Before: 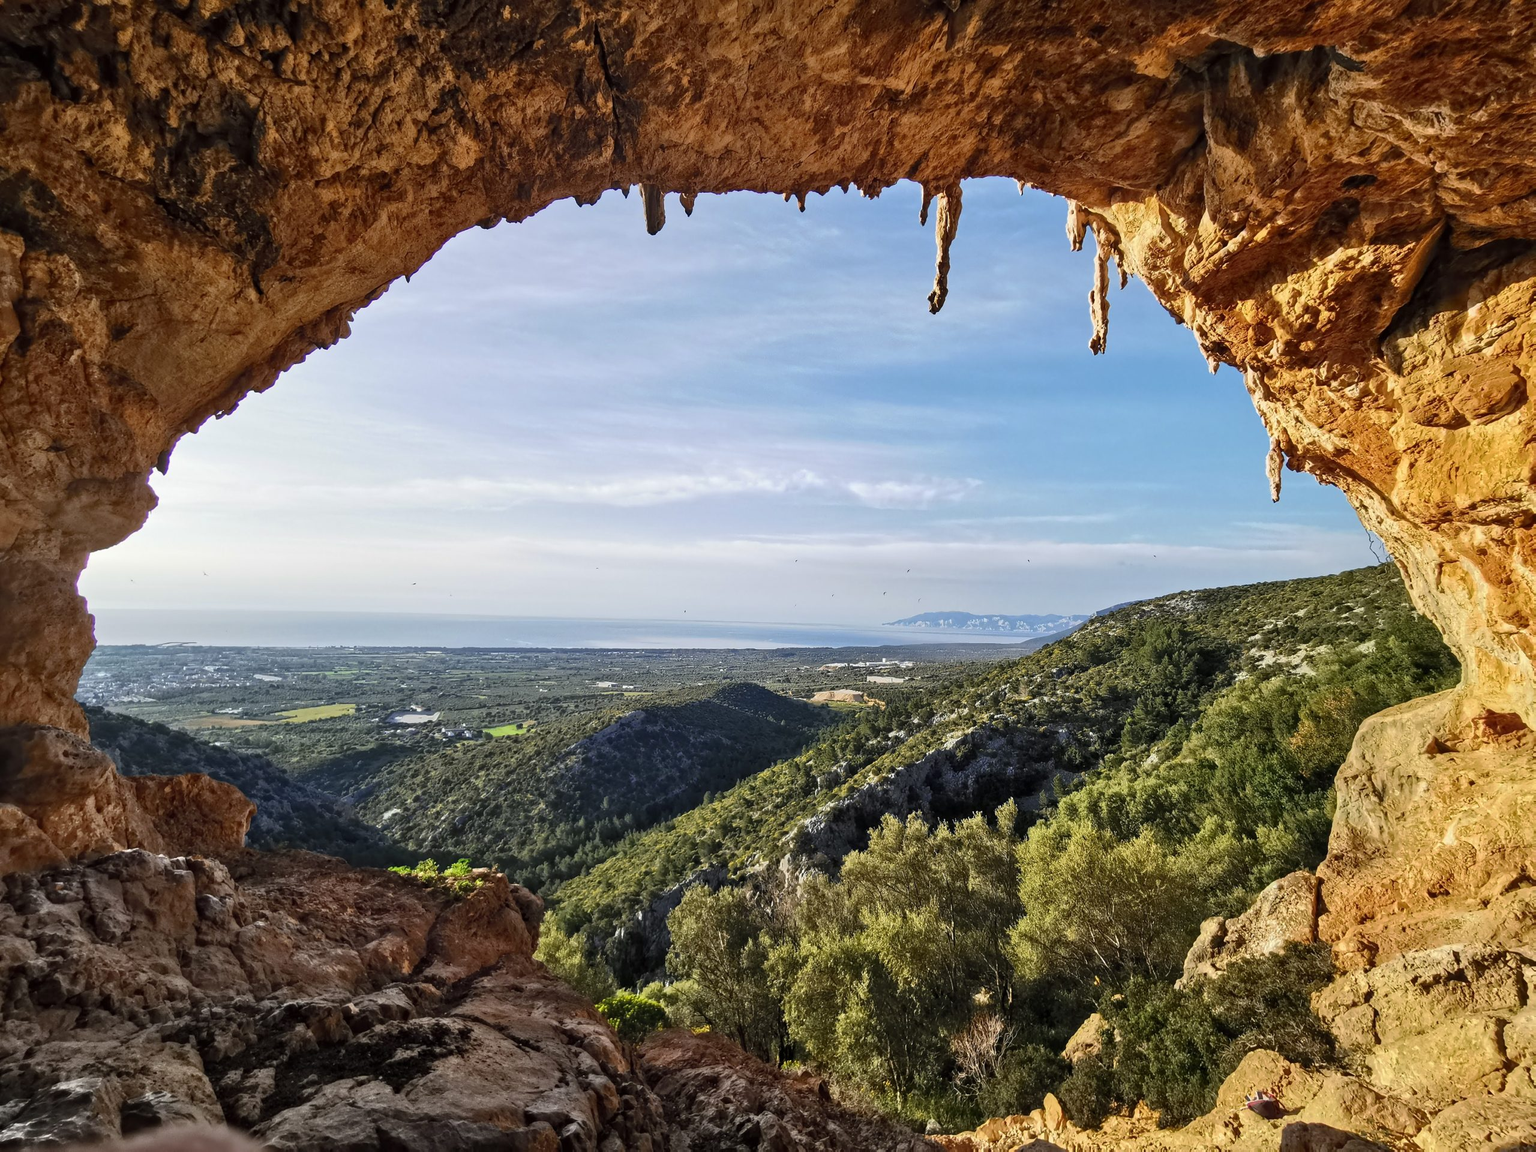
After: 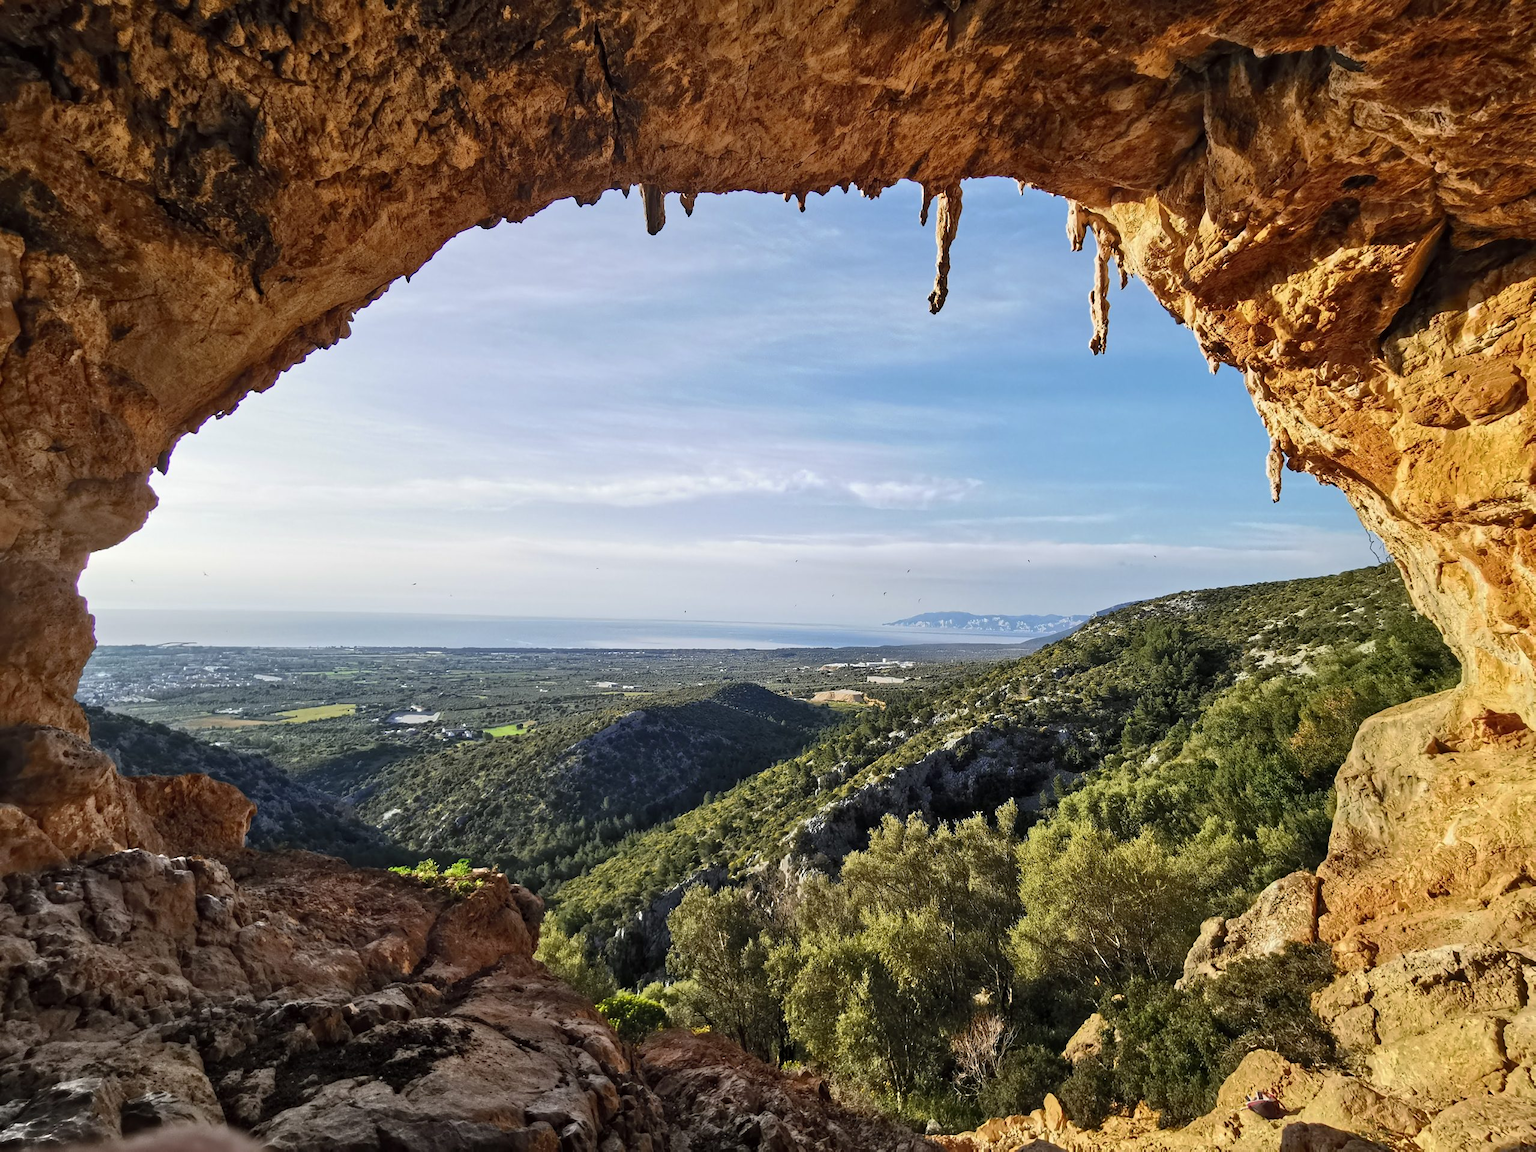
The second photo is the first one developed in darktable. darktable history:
sharpen: radius 5.369, amount 0.312, threshold 26.758
